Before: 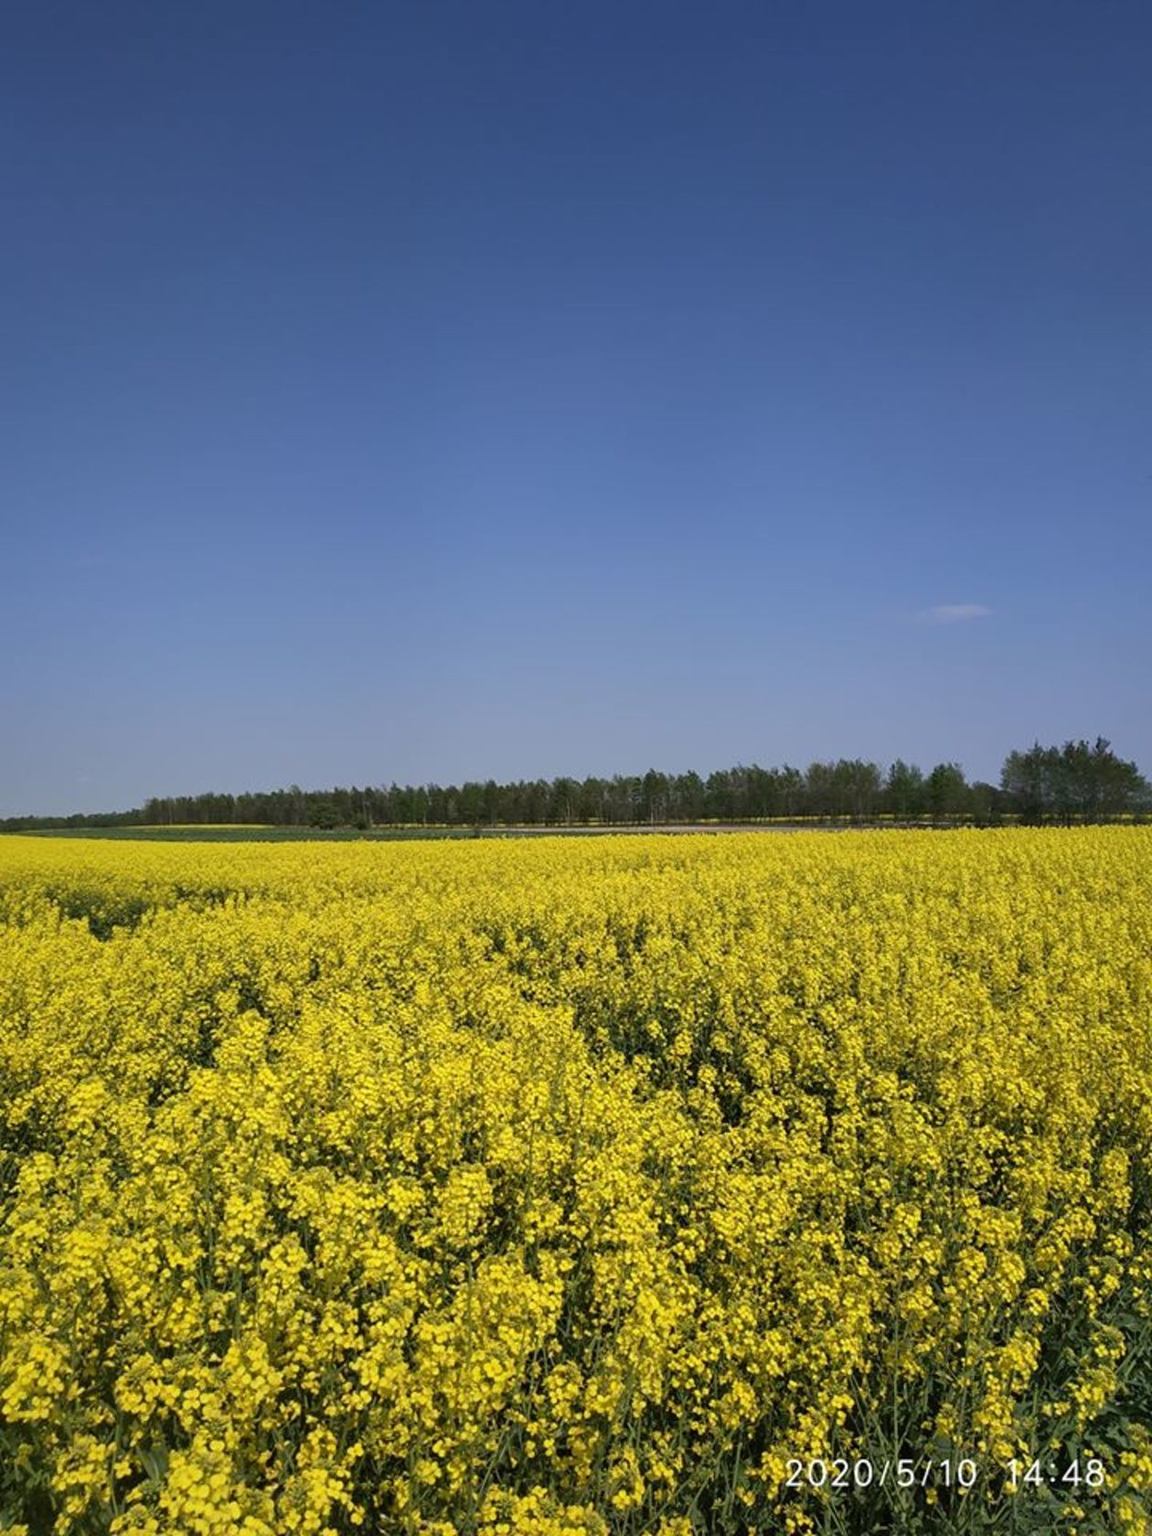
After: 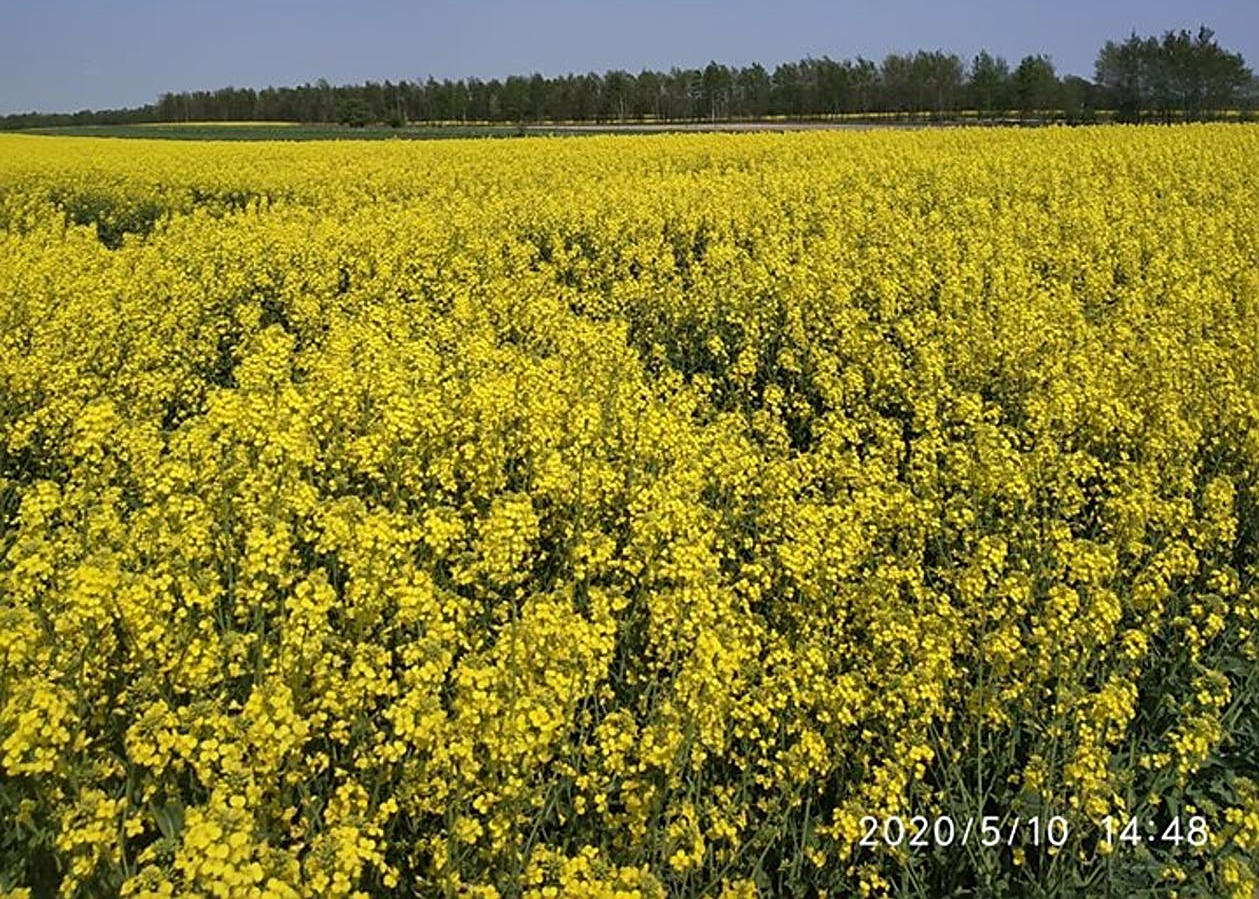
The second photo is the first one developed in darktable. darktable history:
sharpen: on, module defaults
crop and rotate: top 46.456%, right 0.064%
